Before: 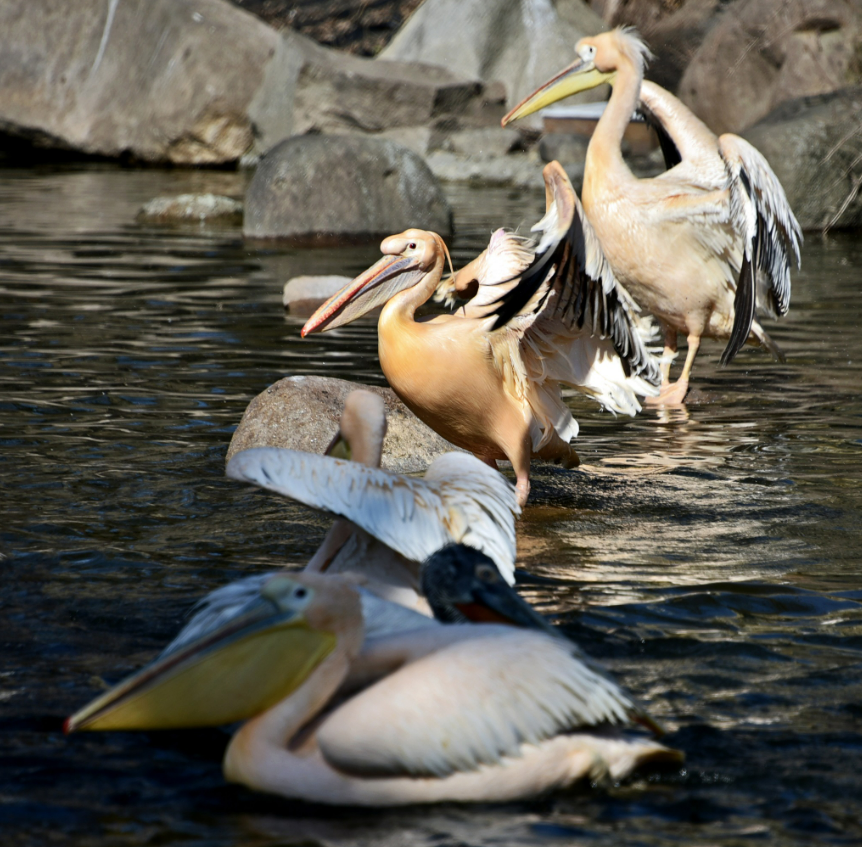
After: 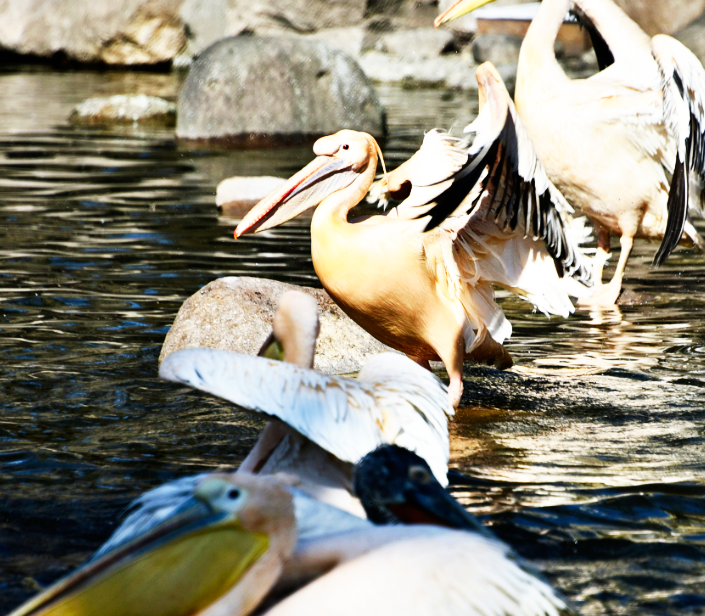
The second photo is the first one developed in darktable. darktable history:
crop: left 7.802%, top 11.775%, right 10.324%, bottom 15.391%
base curve: curves: ch0 [(0, 0) (0.007, 0.004) (0.027, 0.03) (0.046, 0.07) (0.207, 0.54) (0.442, 0.872) (0.673, 0.972) (1, 1)], preserve colors none
